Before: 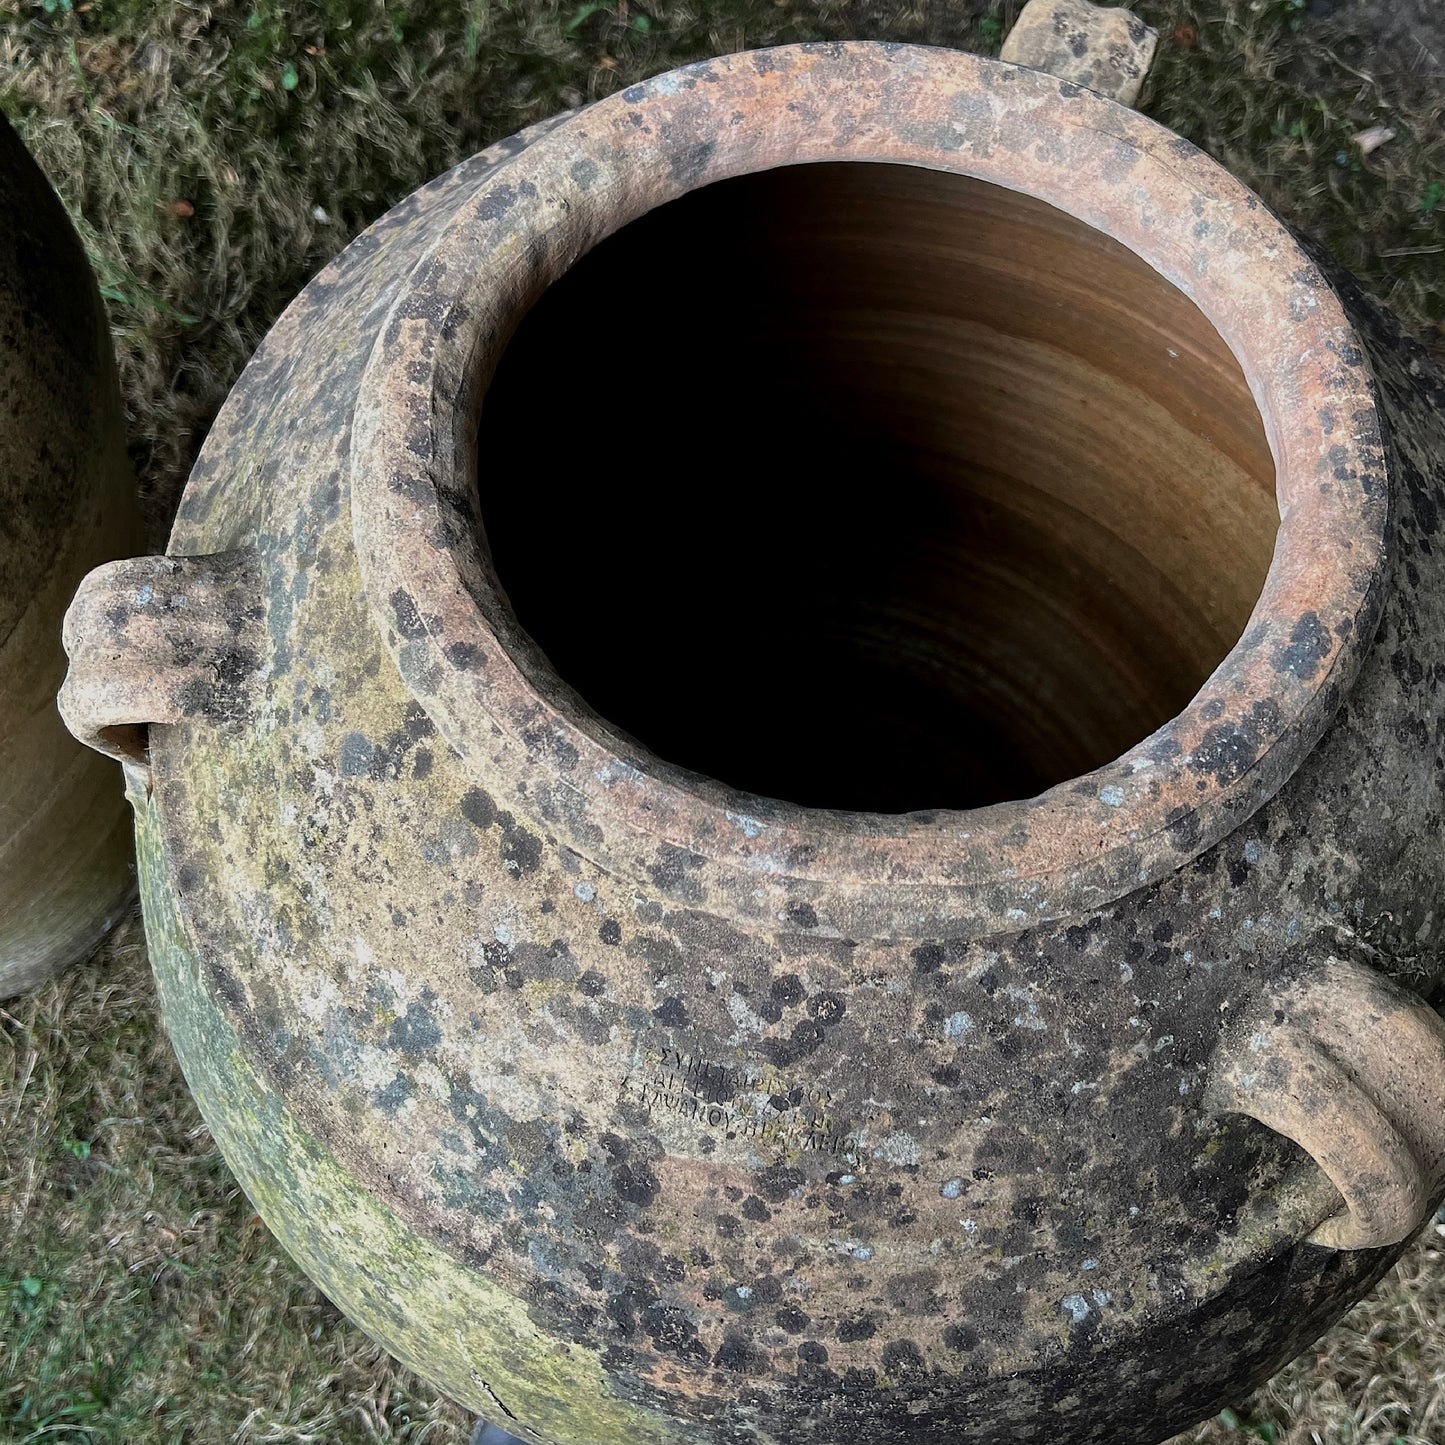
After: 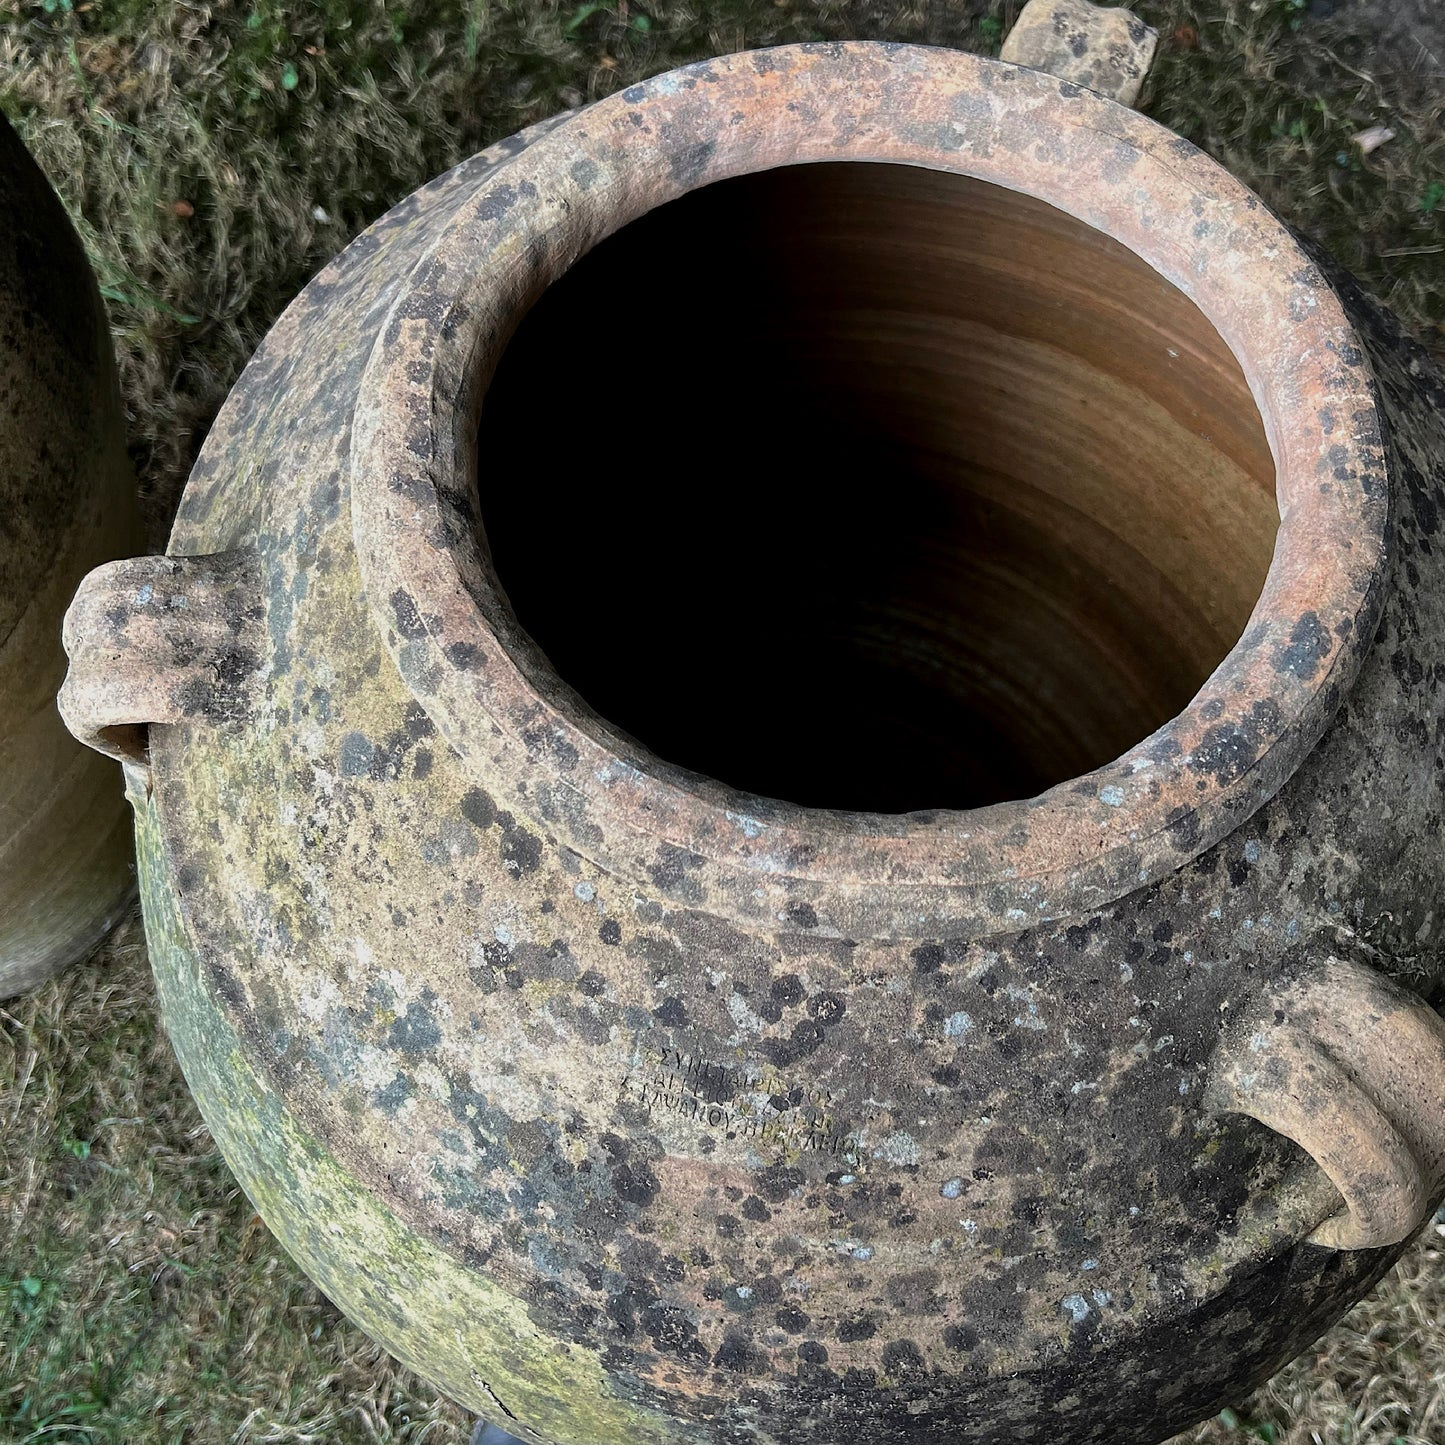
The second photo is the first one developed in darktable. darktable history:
exposure: exposure 0.081 EV, compensate highlight preservation false
